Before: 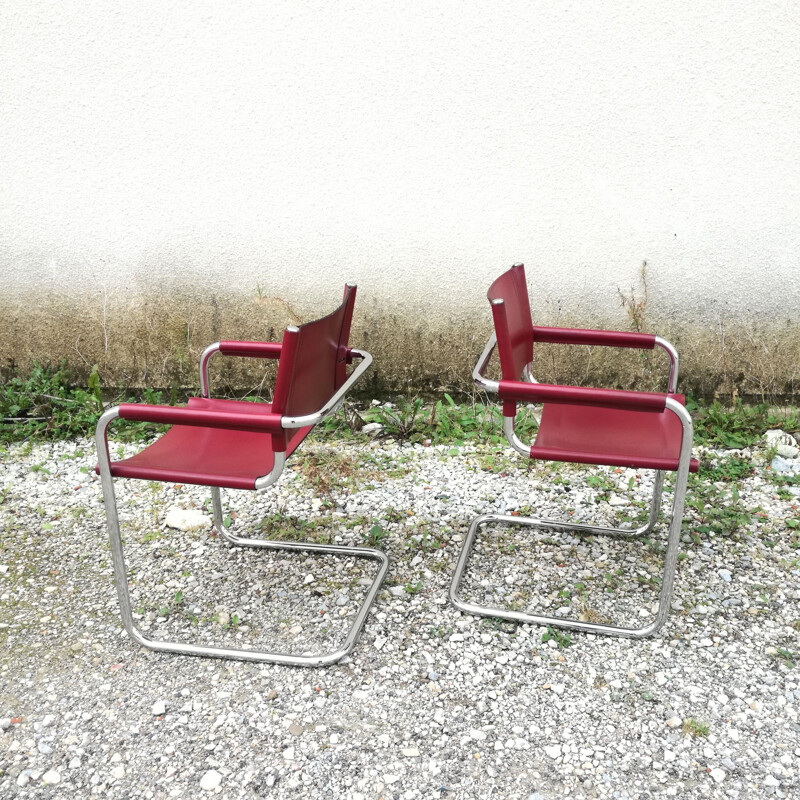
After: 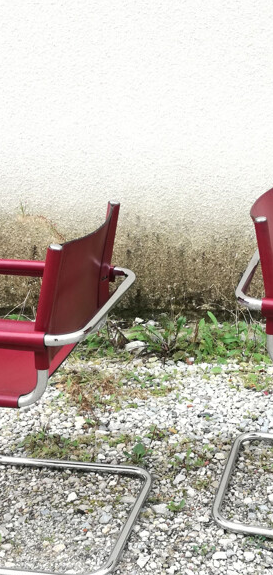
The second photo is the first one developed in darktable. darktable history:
crop and rotate: left 29.824%, top 10.311%, right 36.039%, bottom 17.808%
